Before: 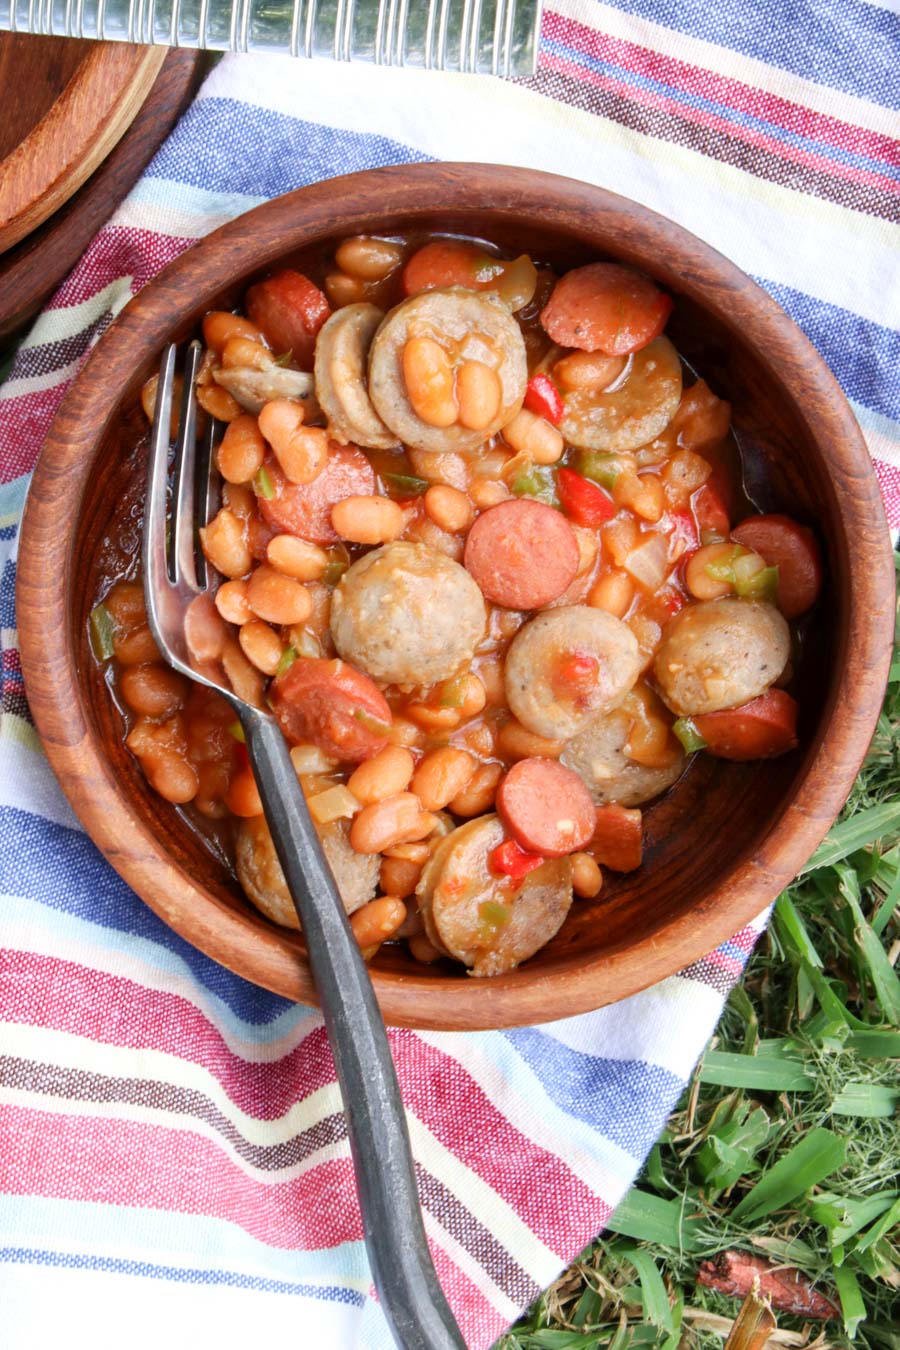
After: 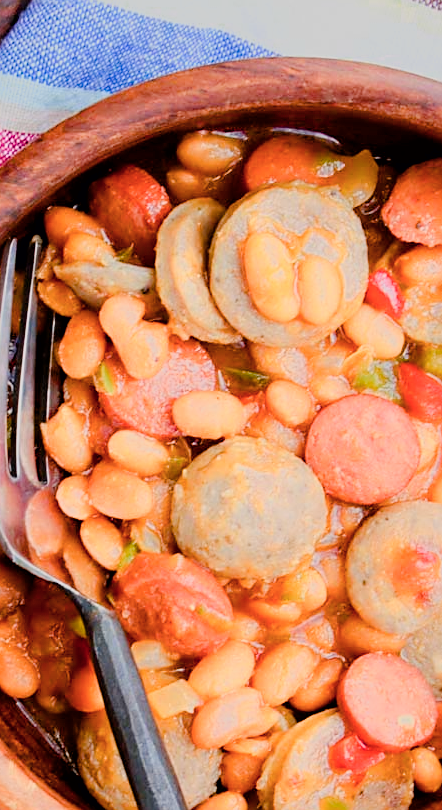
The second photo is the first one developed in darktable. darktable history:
filmic rgb: black relative exposure -7.17 EV, white relative exposure 5.39 EV, hardness 3.02, color science v6 (2022)
sharpen: on, module defaults
color balance rgb: global offset › luminance -0.264%, perceptual saturation grading › global saturation 20%, perceptual saturation grading › highlights -50.246%, perceptual saturation grading › shadows 30.707%, global vibrance 27.118%
crop: left 17.72%, top 7.785%, right 33.116%, bottom 32.196%
color zones: curves: ch0 [(0.099, 0.624) (0.257, 0.596) (0.384, 0.376) (0.529, 0.492) (0.697, 0.564) (0.768, 0.532) (0.908, 0.644)]; ch1 [(0.112, 0.564) (0.254, 0.612) (0.432, 0.676) (0.592, 0.456) (0.743, 0.684) (0.888, 0.536)]; ch2 [(0.25, 0.5) (0.469, 0.36) (0.75, 0.5)]
